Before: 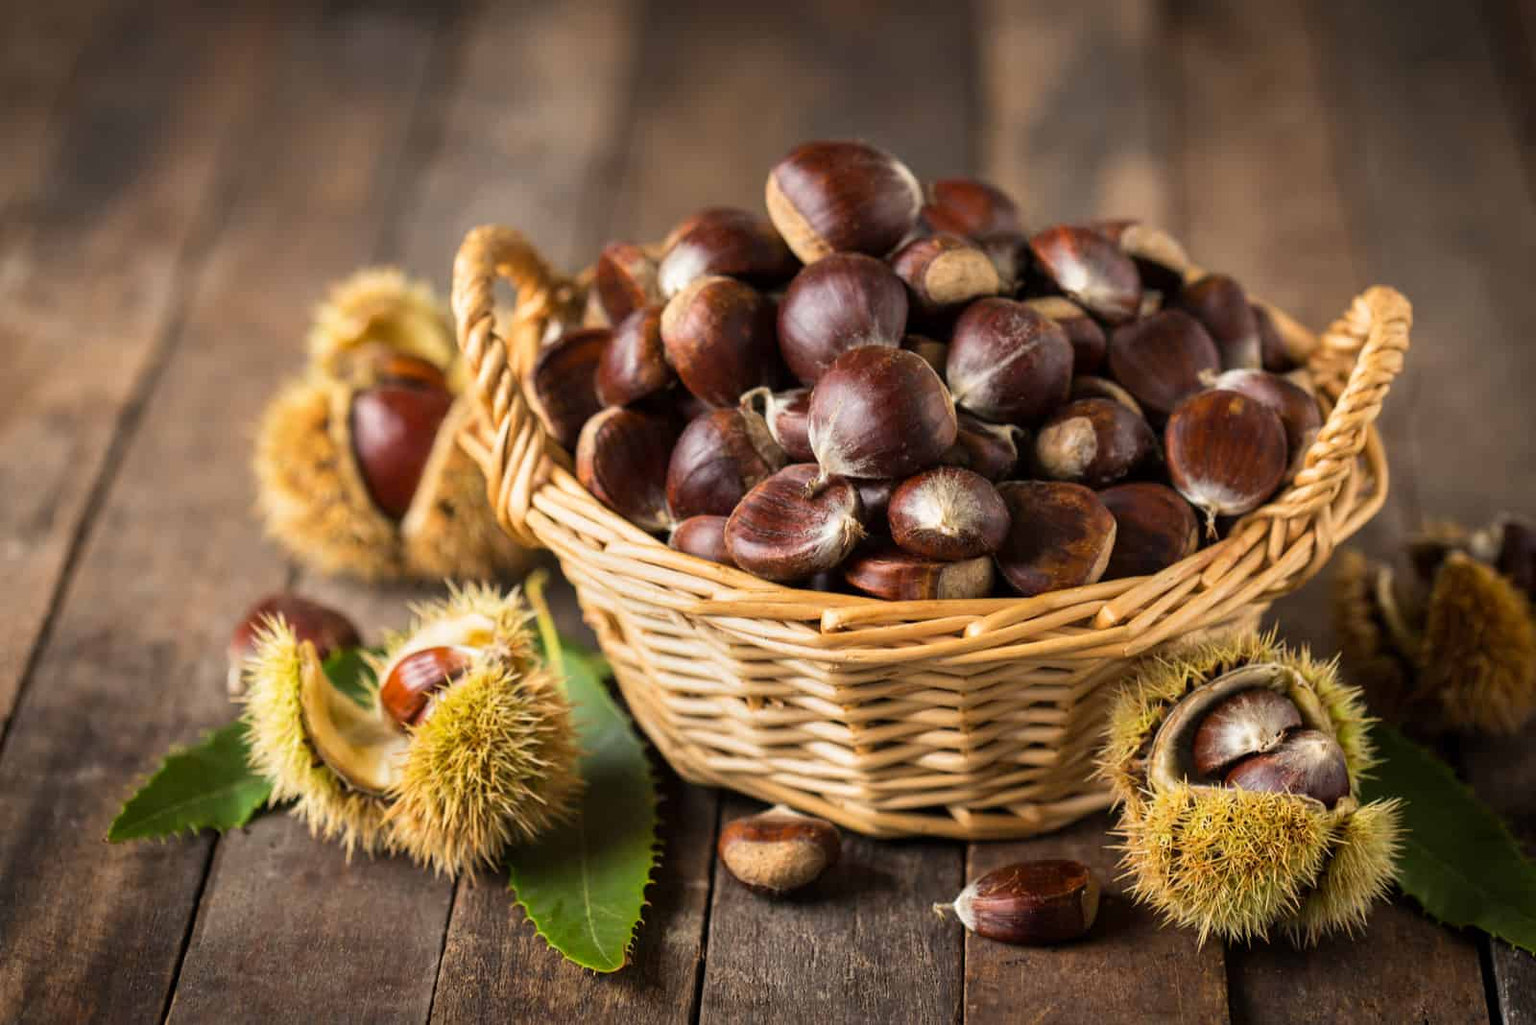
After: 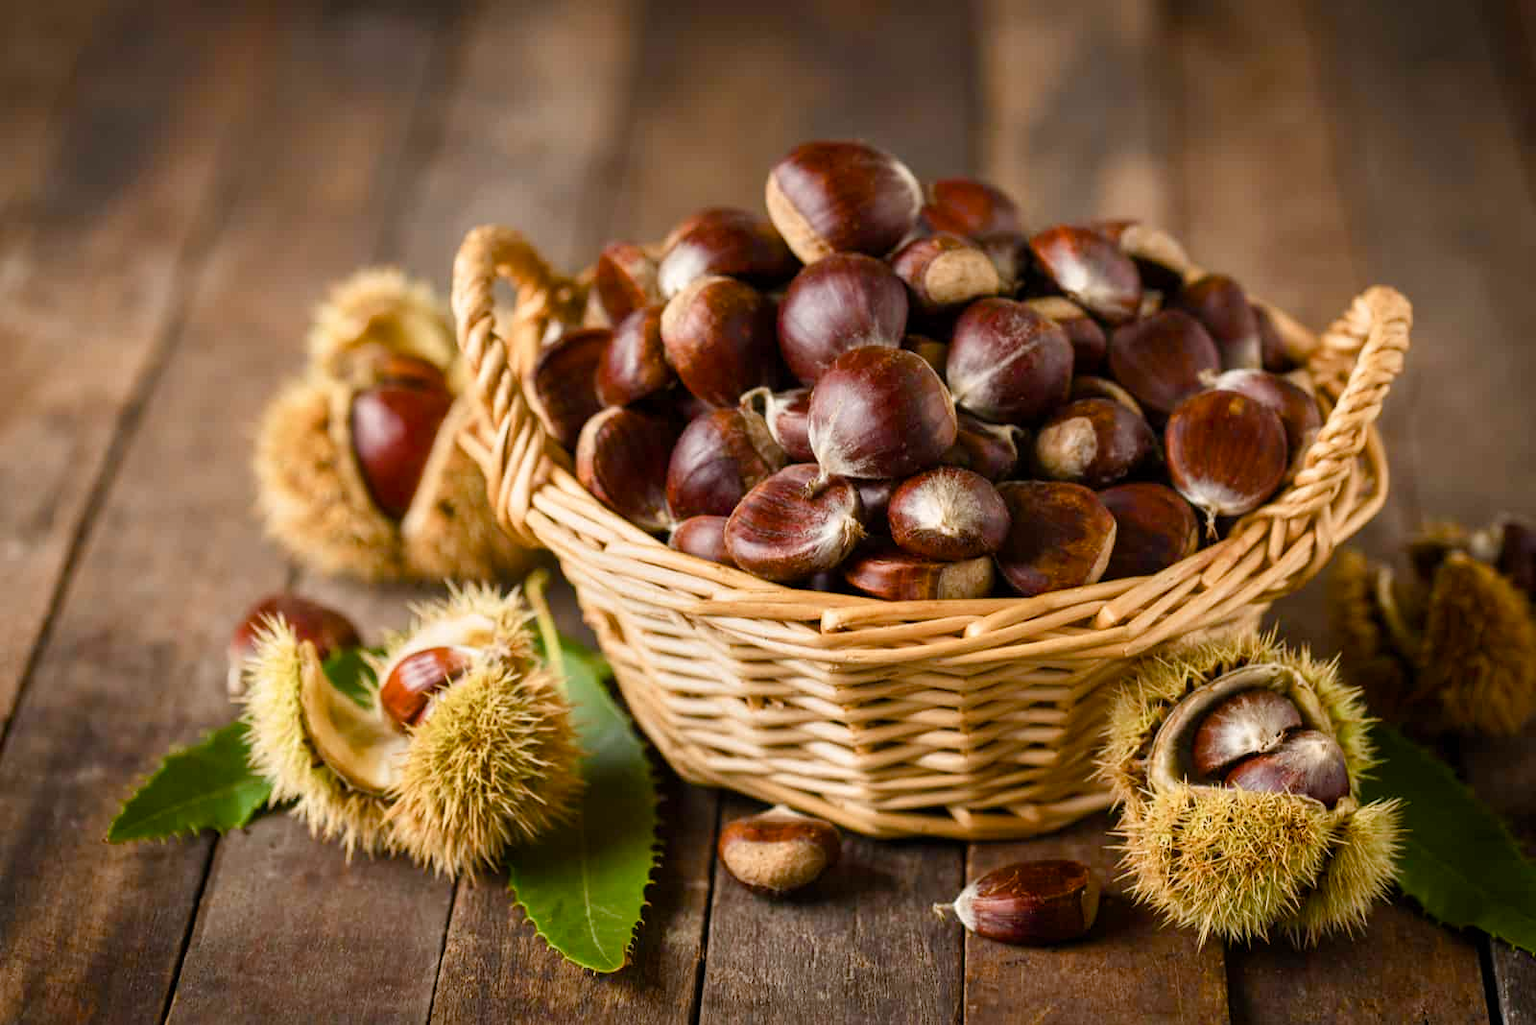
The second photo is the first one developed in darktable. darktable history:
color balance rgb: highlights gain › chroma 1.003%, highlights gain › hue 60.27°, linear chroma grading › global chroma 4.842%, perceptual saturation grading › global saturation 20%, perceptual saturation grading › highlights -49.587%, perceptual saturation grading › shadows 25.935%, global vibrance 20%
